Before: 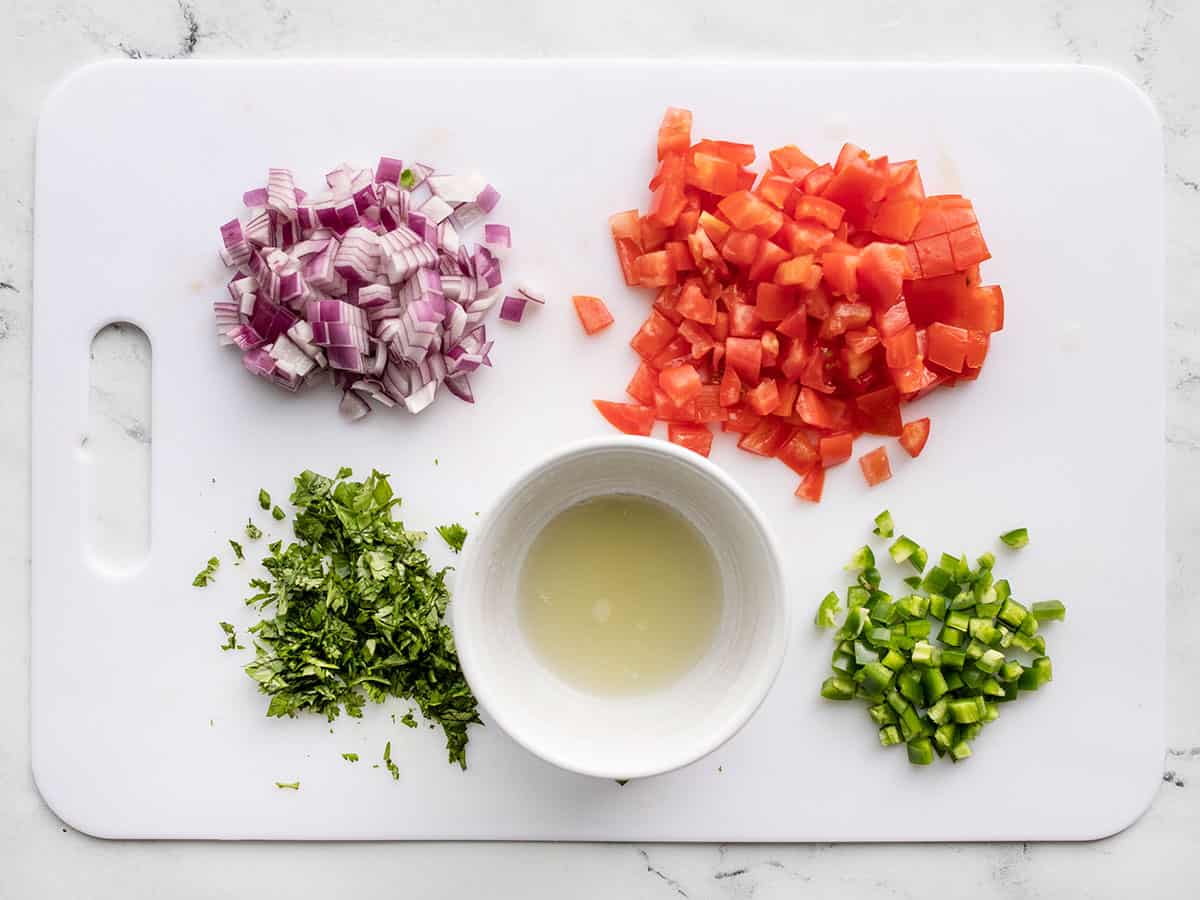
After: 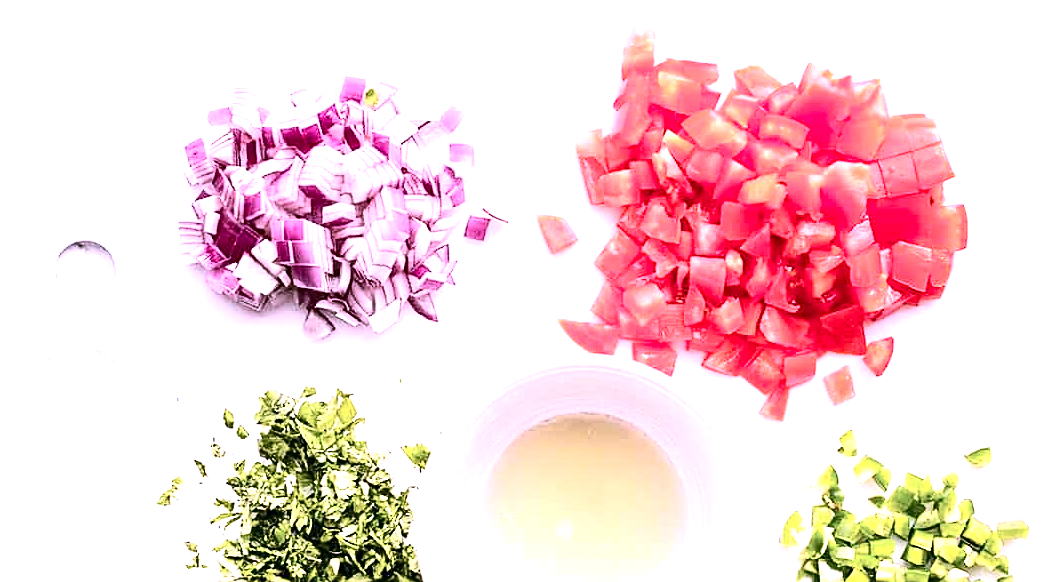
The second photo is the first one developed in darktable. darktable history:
exposure: black level correction 0, exposure 1.476 EV, compensate highlight preservation false
contrast brightness saturation: contrast 0.285
color correction: highlights a* 15.55, highlights b* -20.49
crop: left 3.03%, top 9.005%, right 9.622%, bottom 26.324%
sharpen: on, module defaults
